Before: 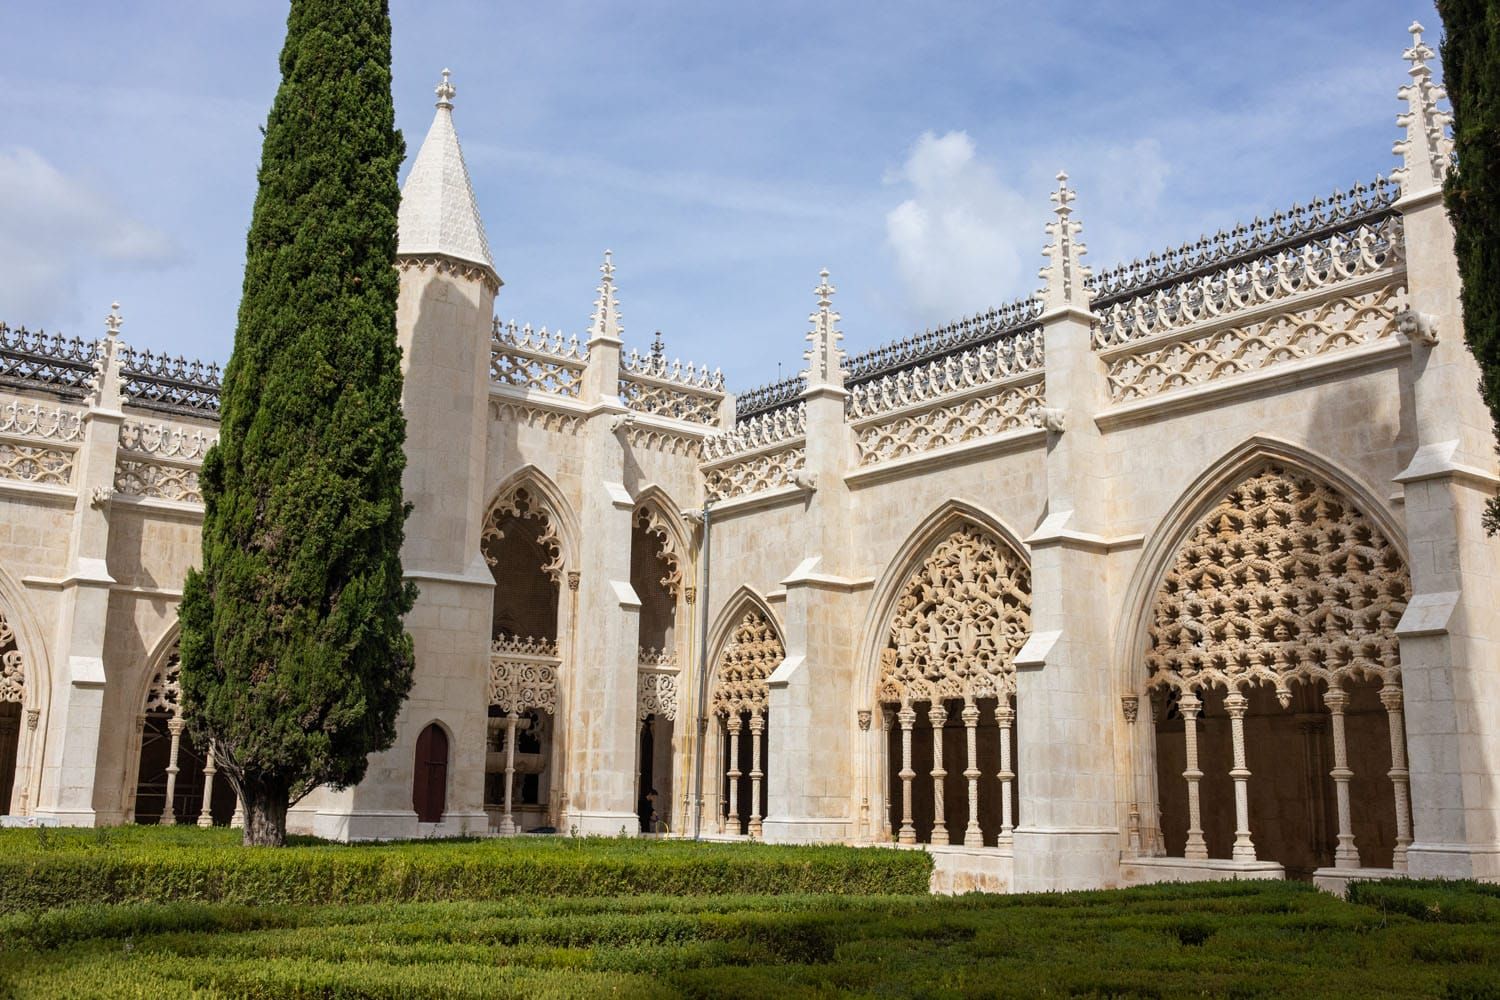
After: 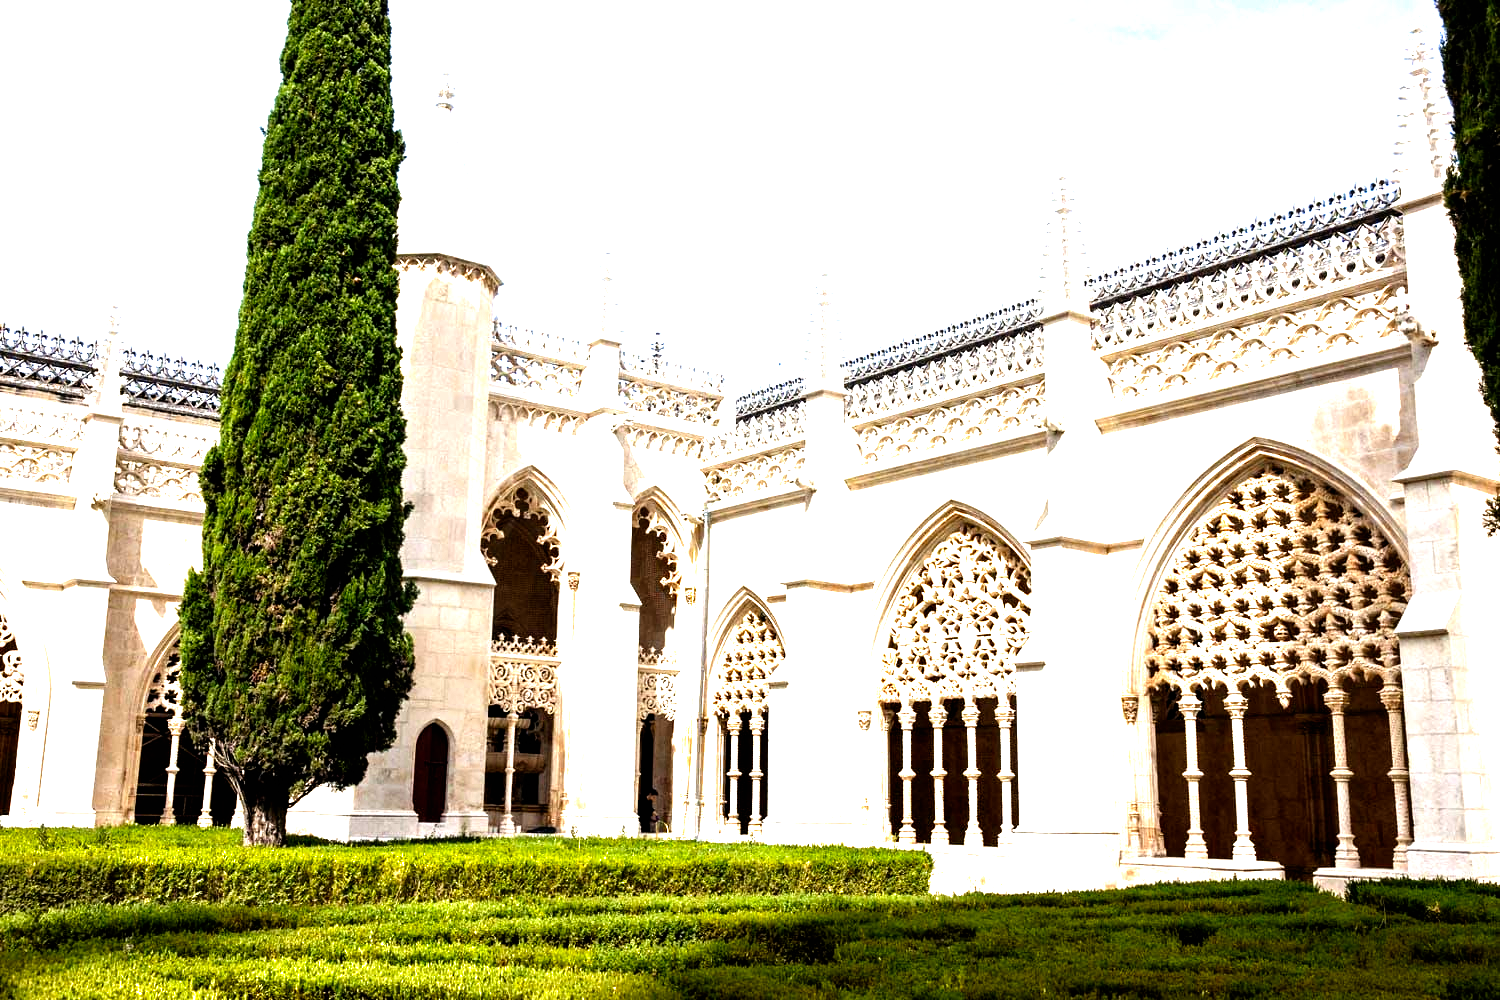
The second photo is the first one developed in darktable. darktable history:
shadows and highlights: shadows -10, white point adjustment 1.5, highlights 10
white balance: red 1, blue 1
exposure: black level correction 0, exposure 1.1 EV, compensate exposure bias true, compensate highlight preservation false
filmic rgb: black relative exposure -8.2 EV, white relative exposure 2.2 EV, threshold 3 EV, hardness 7.11, latitude 85.74%, contrast 1.696, highlights saturation mix -4%, shadows ↔ highlights balance -2.69%, preserve chrominance no, color science v5 (2021), contrast in shadows safe, contrast in highlights safe, enable highlight reconstruction true
